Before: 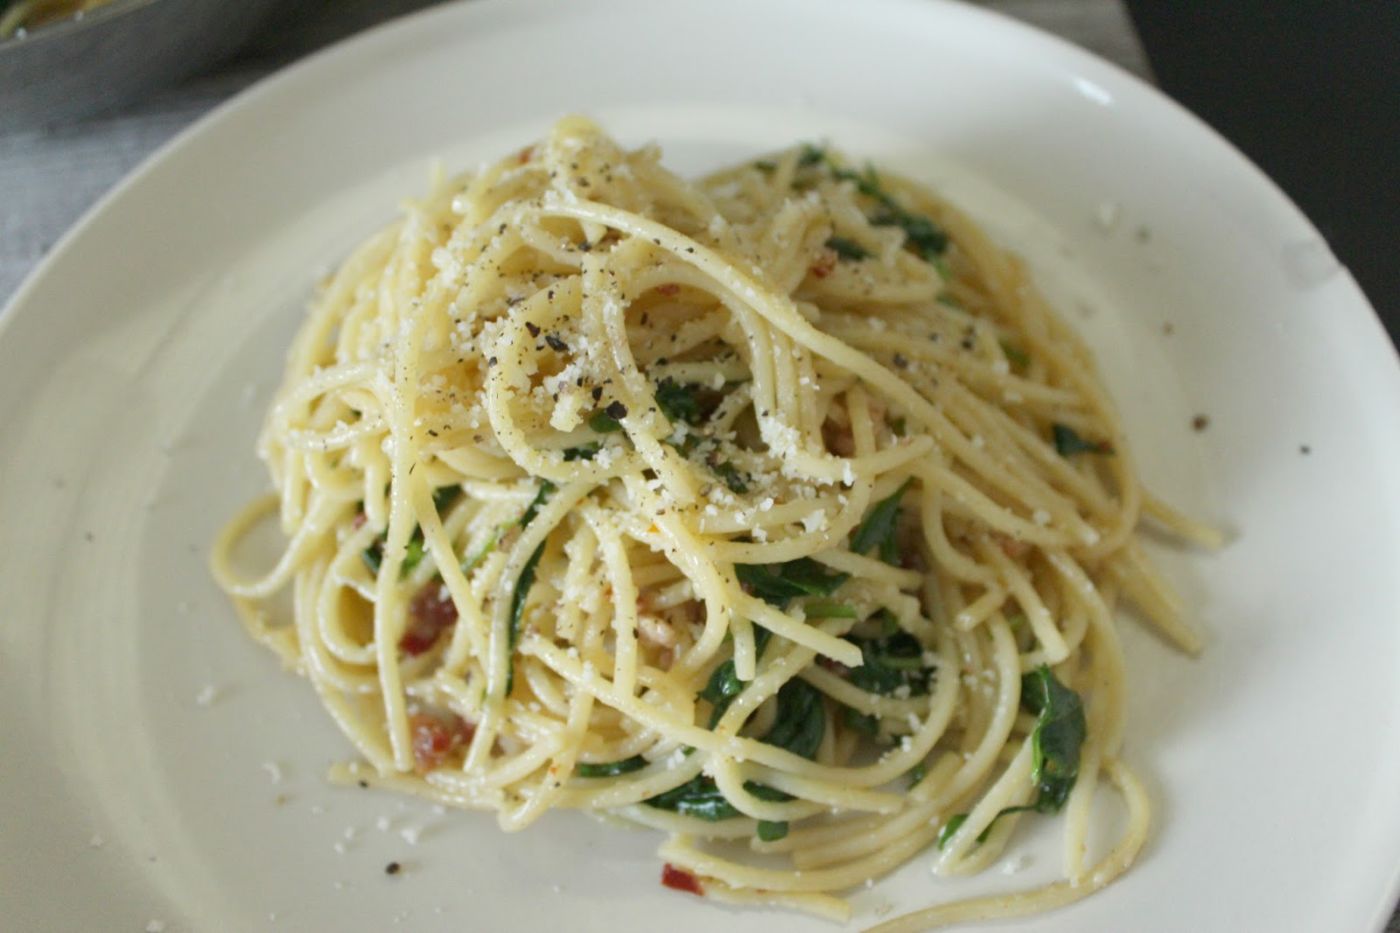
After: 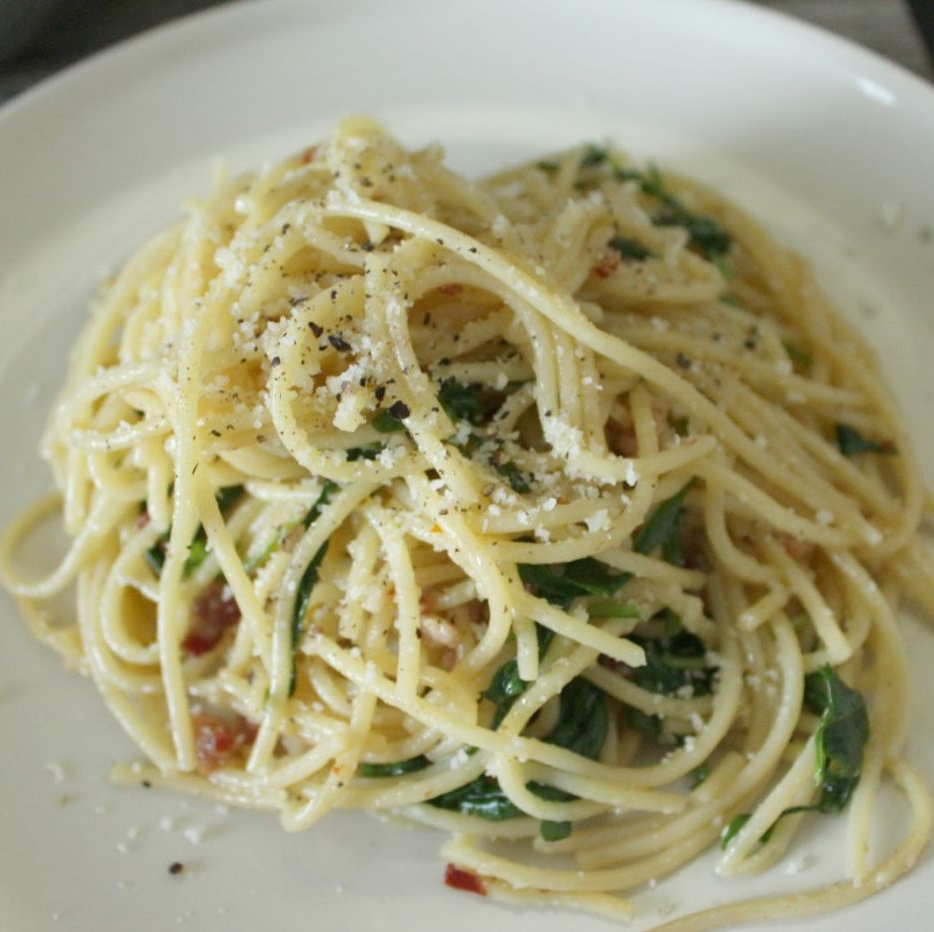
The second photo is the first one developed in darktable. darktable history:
crop and rotate: left 15.516%, right 17.751%
